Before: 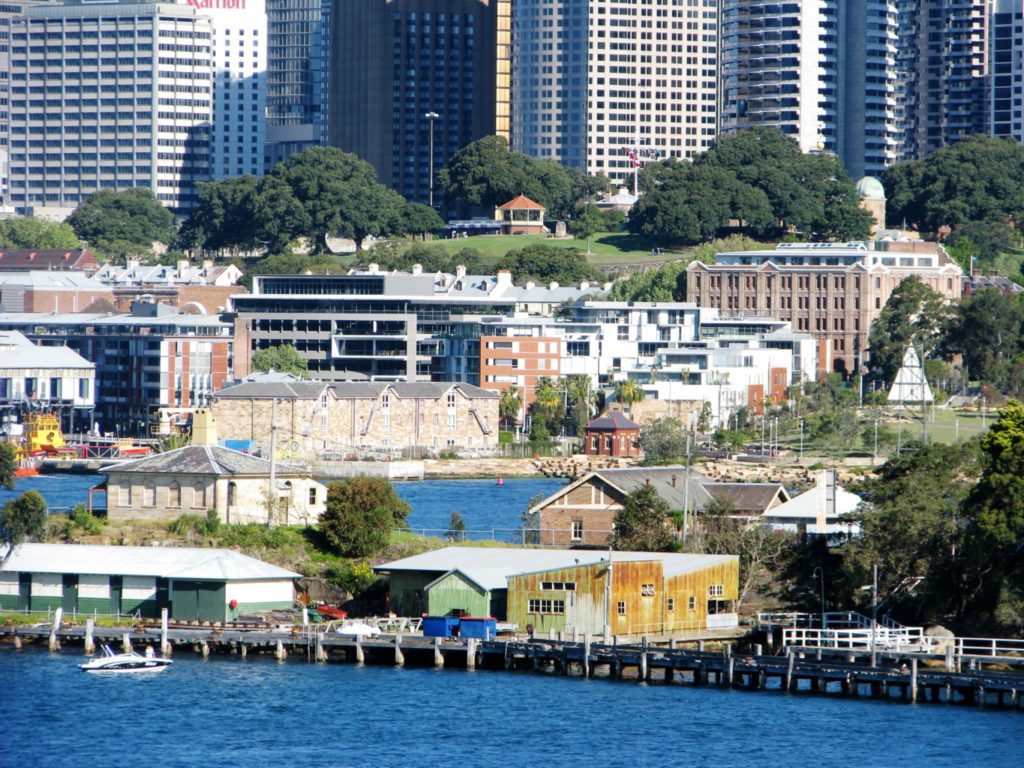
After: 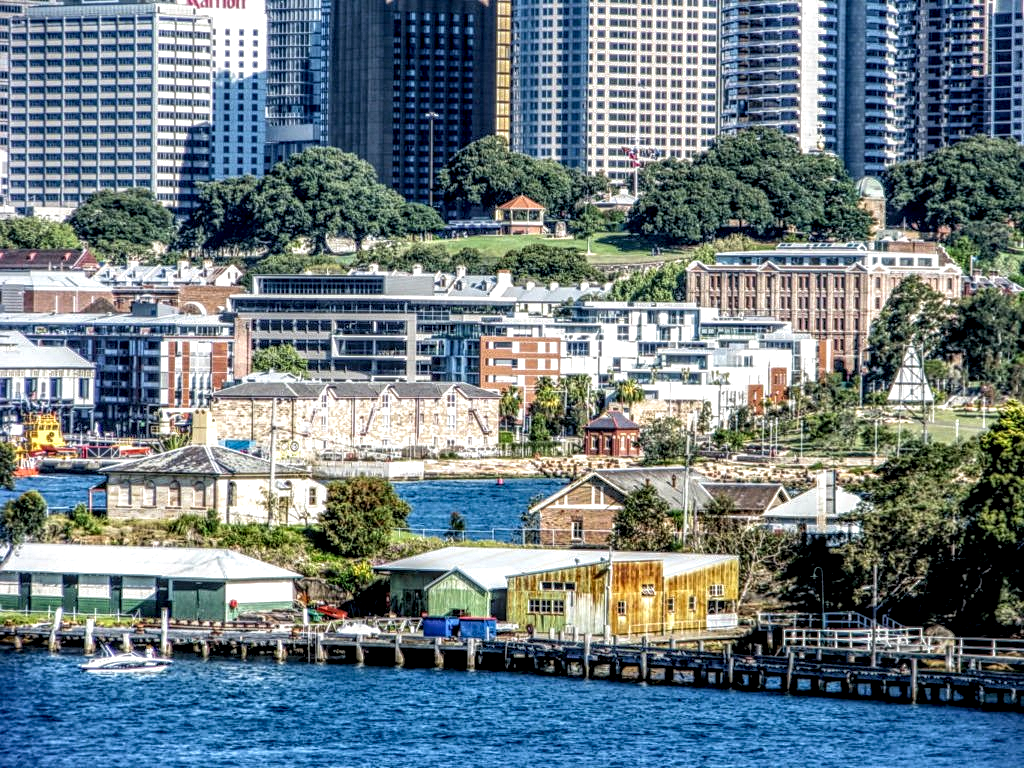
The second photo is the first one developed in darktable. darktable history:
sharpen: amount 0.2
exposure: black level correction 0.005, exposure 0.016 EV, compensate highlight preservation false
local contrast: highlights 4%, shadows 2%, detail 300%, midtone range 0.293
velvia: strength 10.59%
